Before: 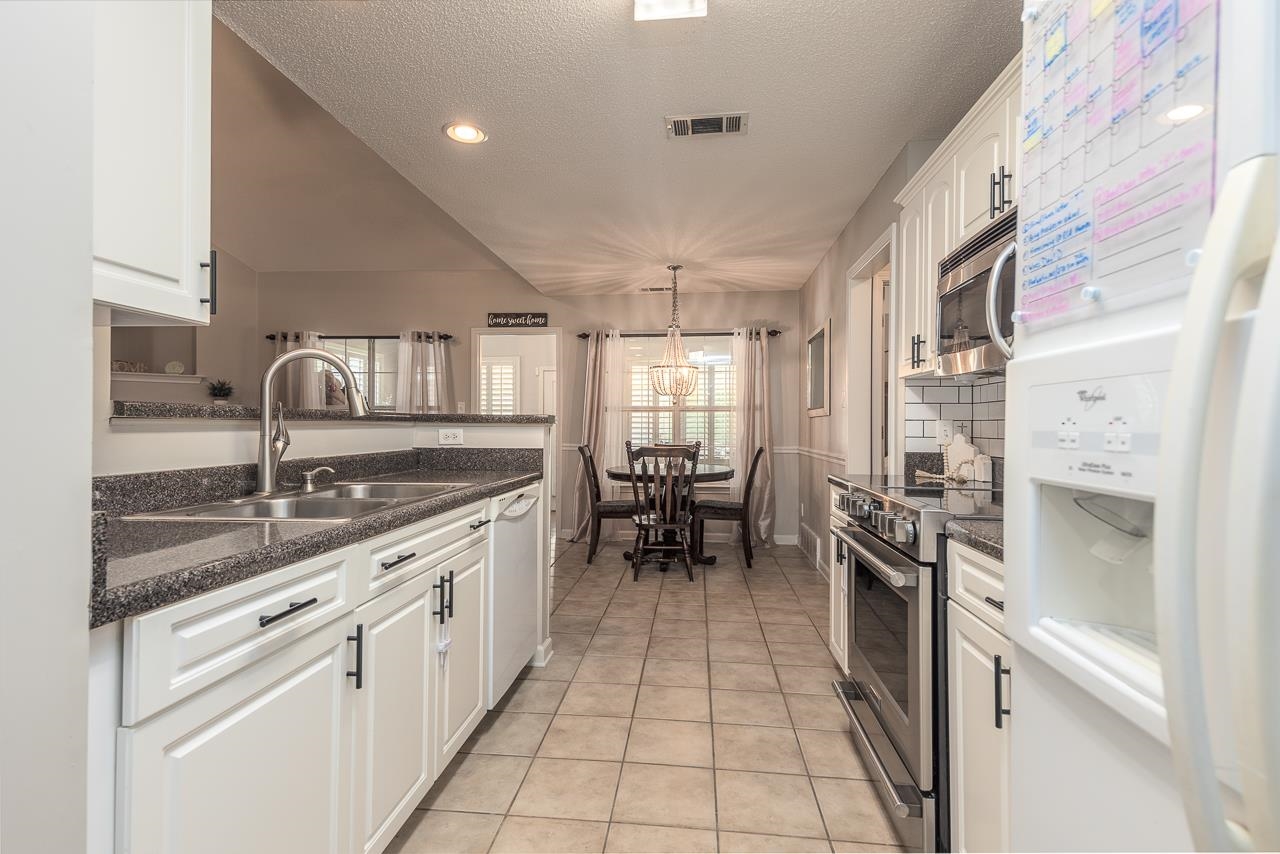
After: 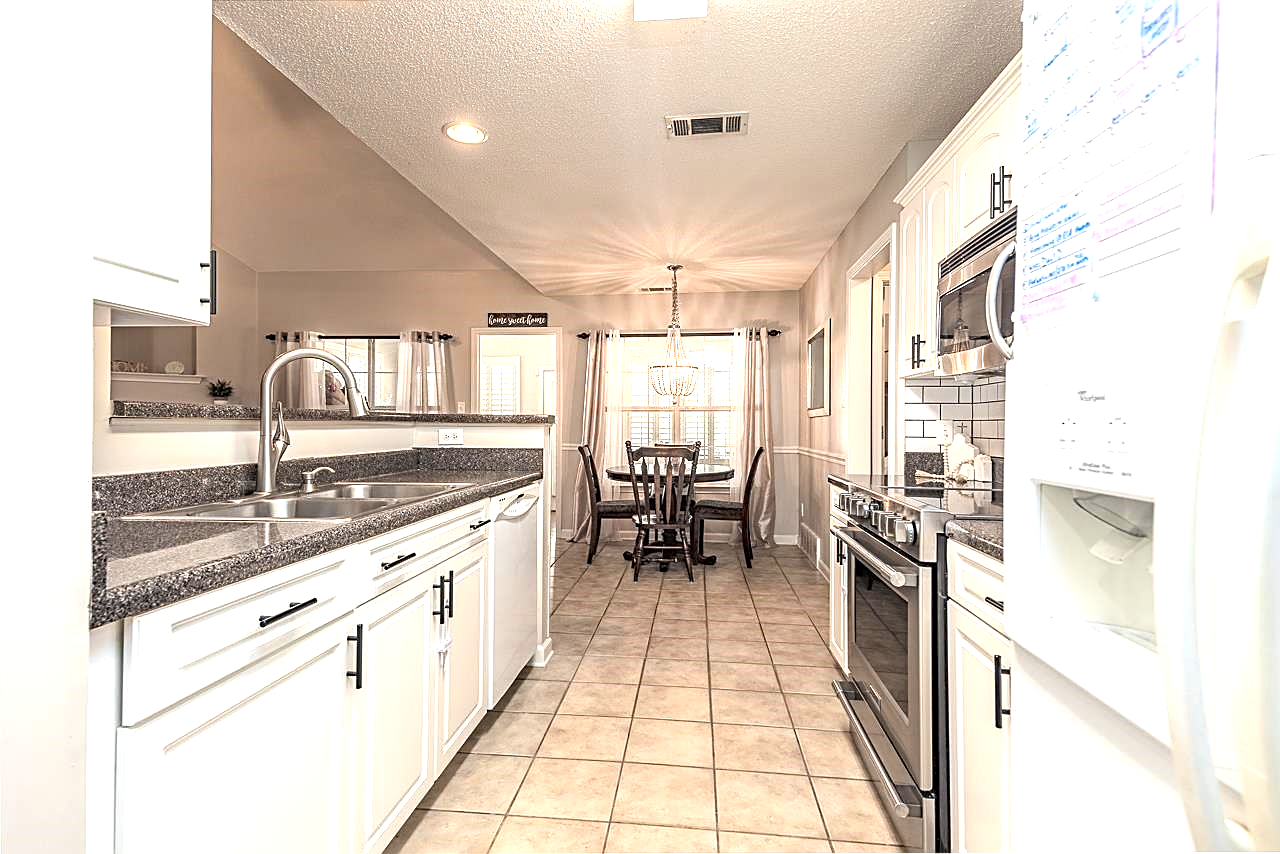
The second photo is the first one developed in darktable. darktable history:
exposure: exposure 1 EV, compensate highlight preservation false
color balance: input saturation 99%
sharpen: on, module defaults
haze removal: strength 0.25, distance 0.25, compatibility mode true, adaptive false
